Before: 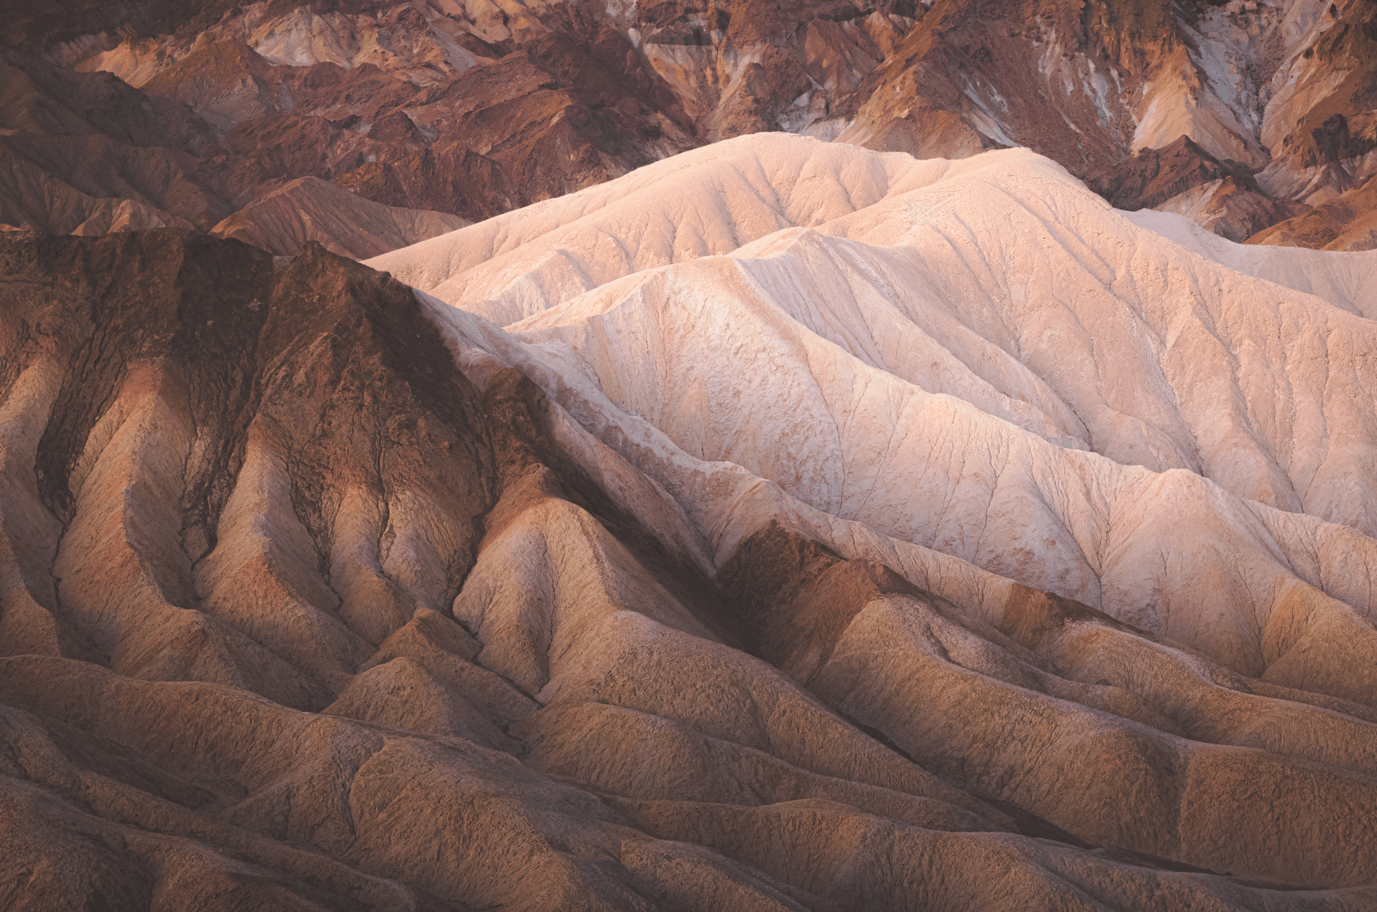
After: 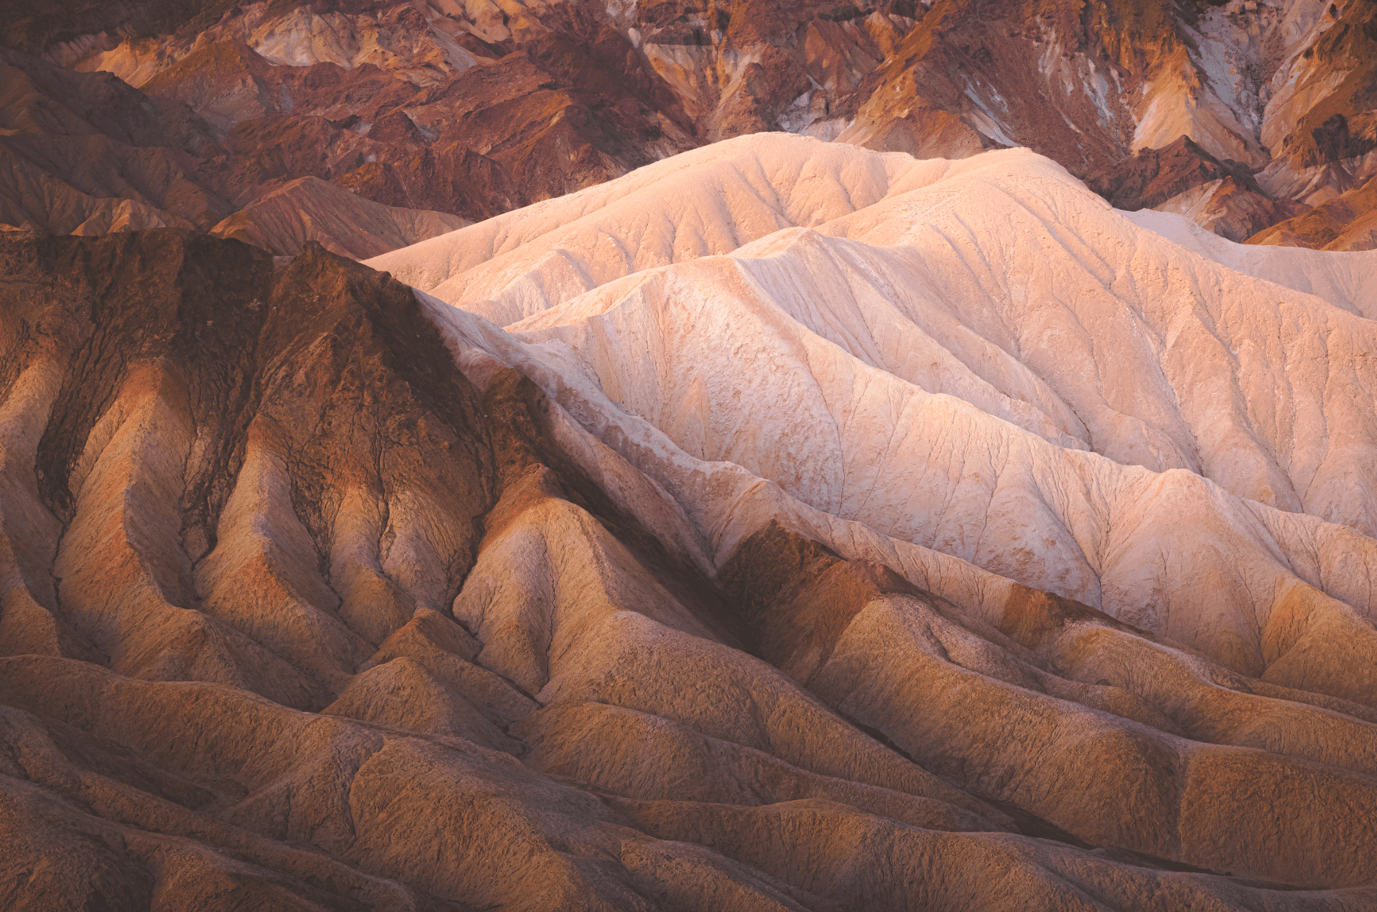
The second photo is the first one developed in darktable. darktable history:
color balance rgb: perceptual saturation grading › global saturation 25%, global vibrance 20%
